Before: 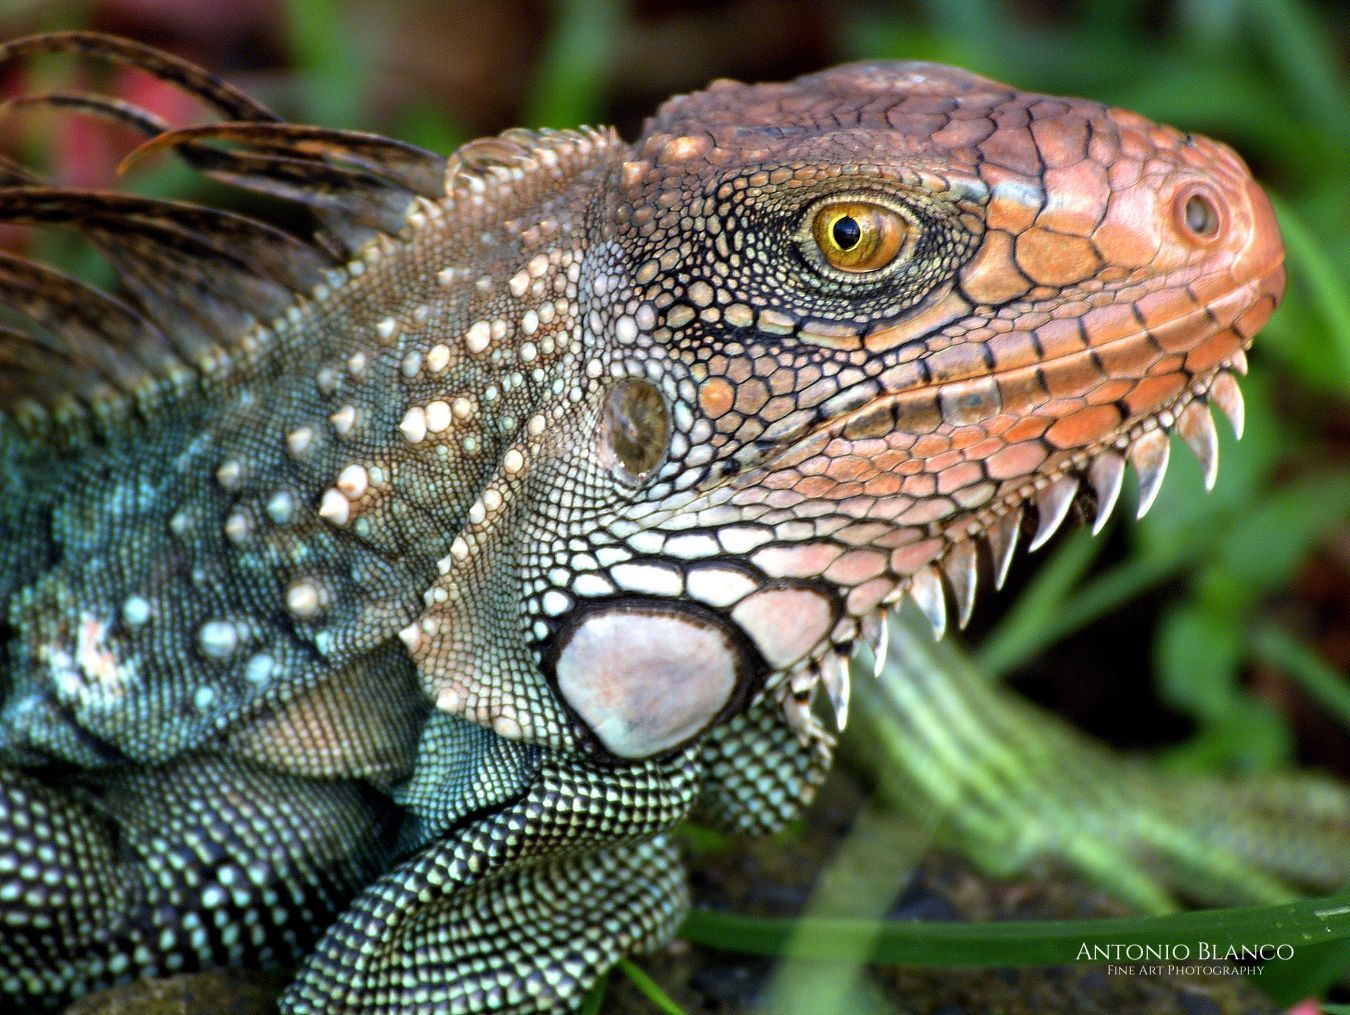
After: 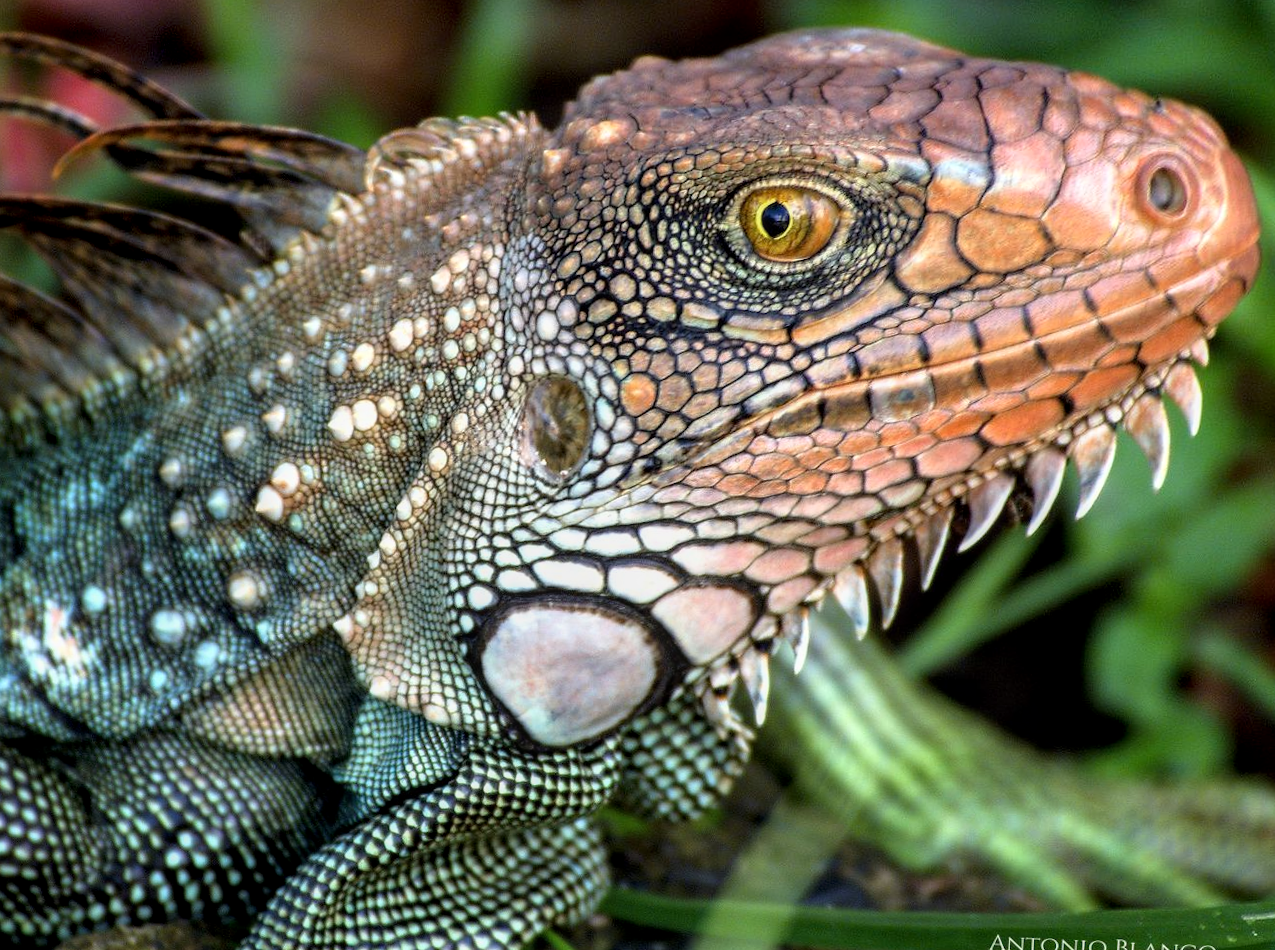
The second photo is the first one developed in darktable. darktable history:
rotate and perspective: rotation 0.062°, lens shift (vertical) 0.115, lens shift (horizontal) -0.133, crop left 0.047, crop right 0.94, crop top 0.061, crop bottom 0.94
local contrast: on, module defaults
filmic rgb: black relative exposure -16 EV, white relative exposure 2.93 EV, hardness 10.04, color science v6 (2022)
